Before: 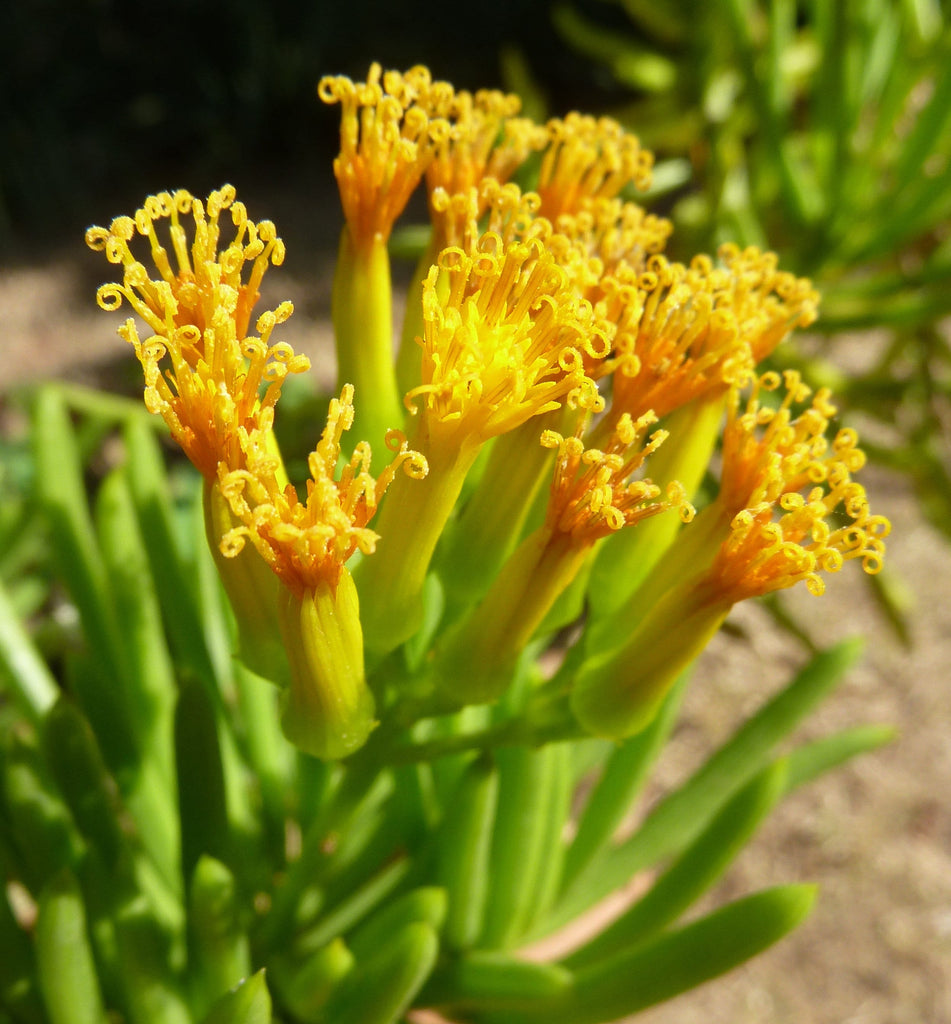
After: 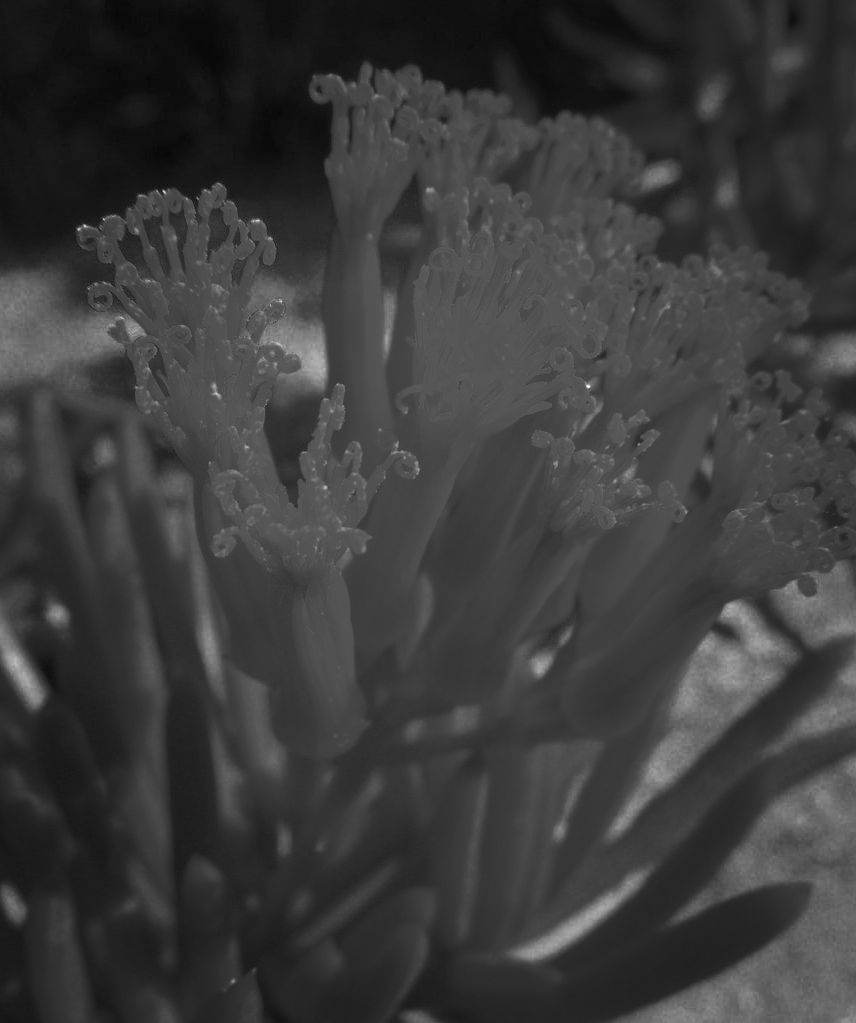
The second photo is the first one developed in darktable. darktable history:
shadows and highlights: shadows 62.66, white point adjustment 0.37, highlights -34.44, compress 83.82%
color zones: curves: ch0 [(0.287, 0.048) (0.493, 0.484) (0.737, 0.816)]; ch1 [(0, 0) (0.143, 0) (0.286, 0) (0.429, 0) (0.571, 0) (0.714, 0) (0.857, 0)]
crop and rotate: left 1.088%, right 8.807%
tone curve: color space Lab, independent channels, preserve colors none
exposure: black level correction 0.001, exposure 1.129 EV, compensate exposure bias true, compensate highlight preservation false
color calibration: illuminant as shot in camera, x 0.358, y 0.373, temperature 4628.91 K
vignetting: fall-off start 48.41%, automatic ratio true, width/height ratio 1.29, unbound false
